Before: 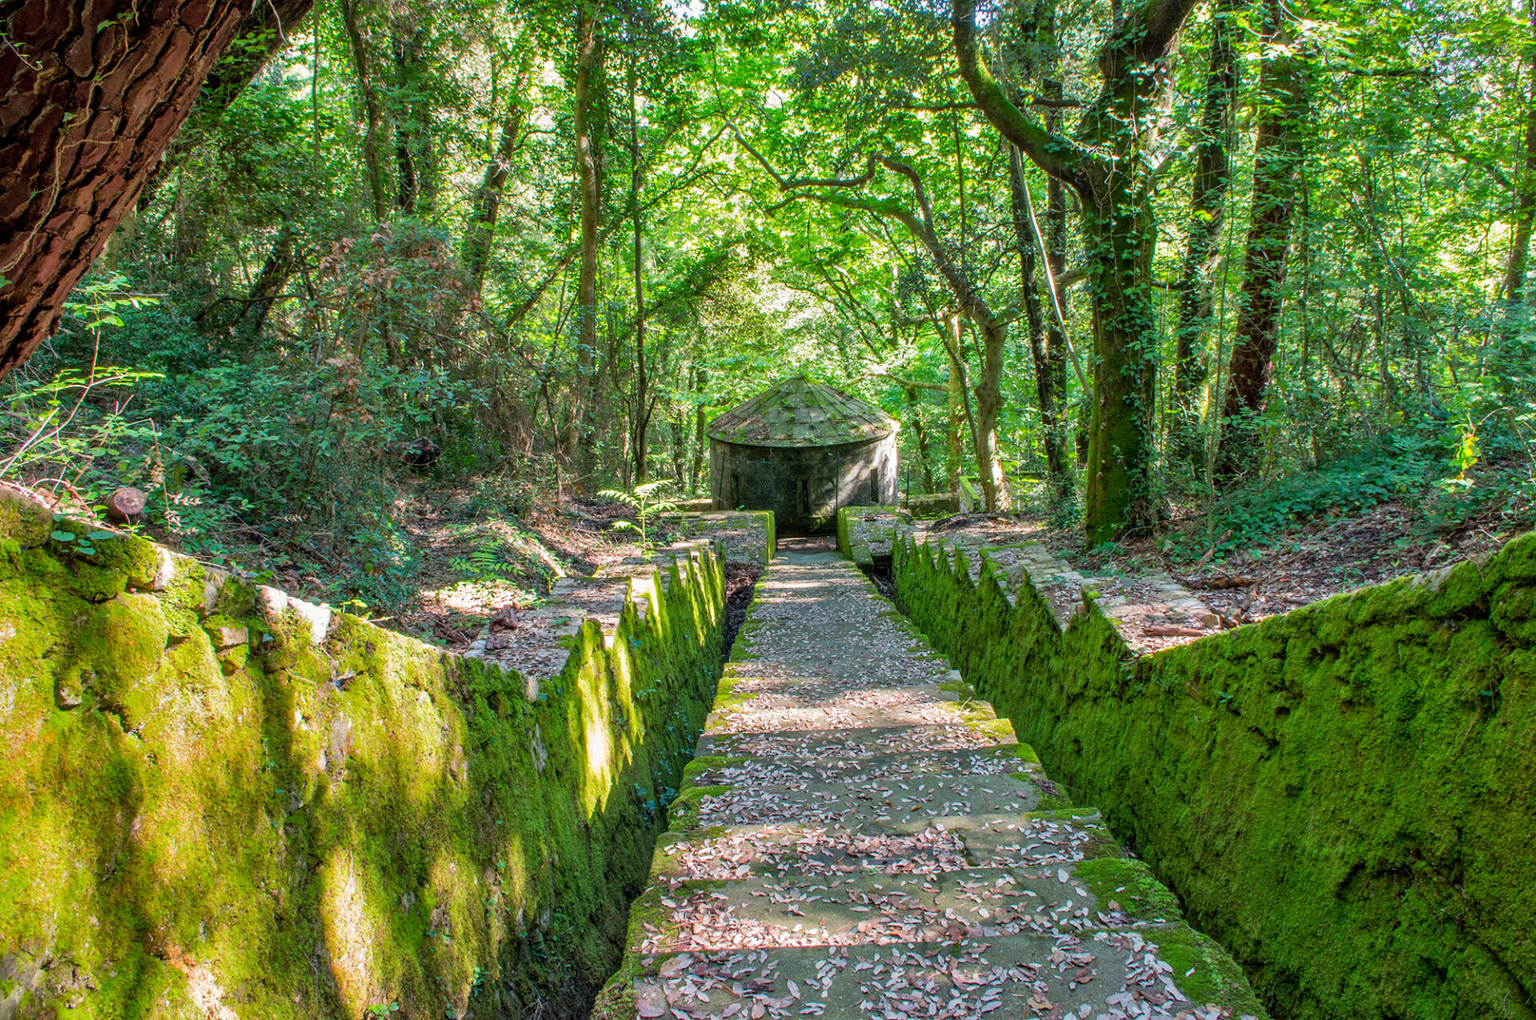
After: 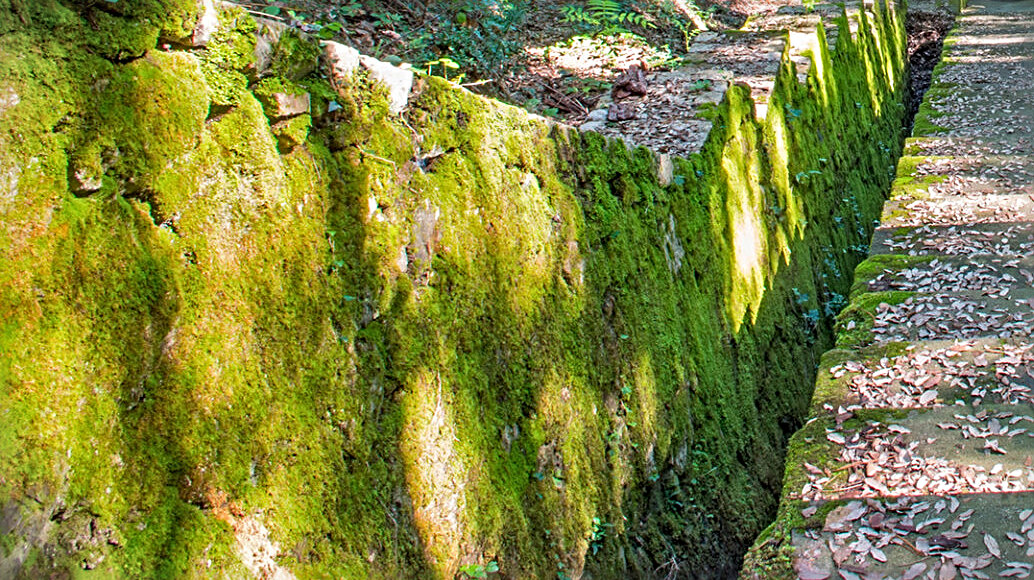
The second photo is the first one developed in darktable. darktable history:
crop and rotate: top 54.26%, right 46.099%, bottom 0.2%
vignetting: fall-off start 100.56%, brightness -0.475, width/height ratio 1.306
sharpen: radius 3.968
